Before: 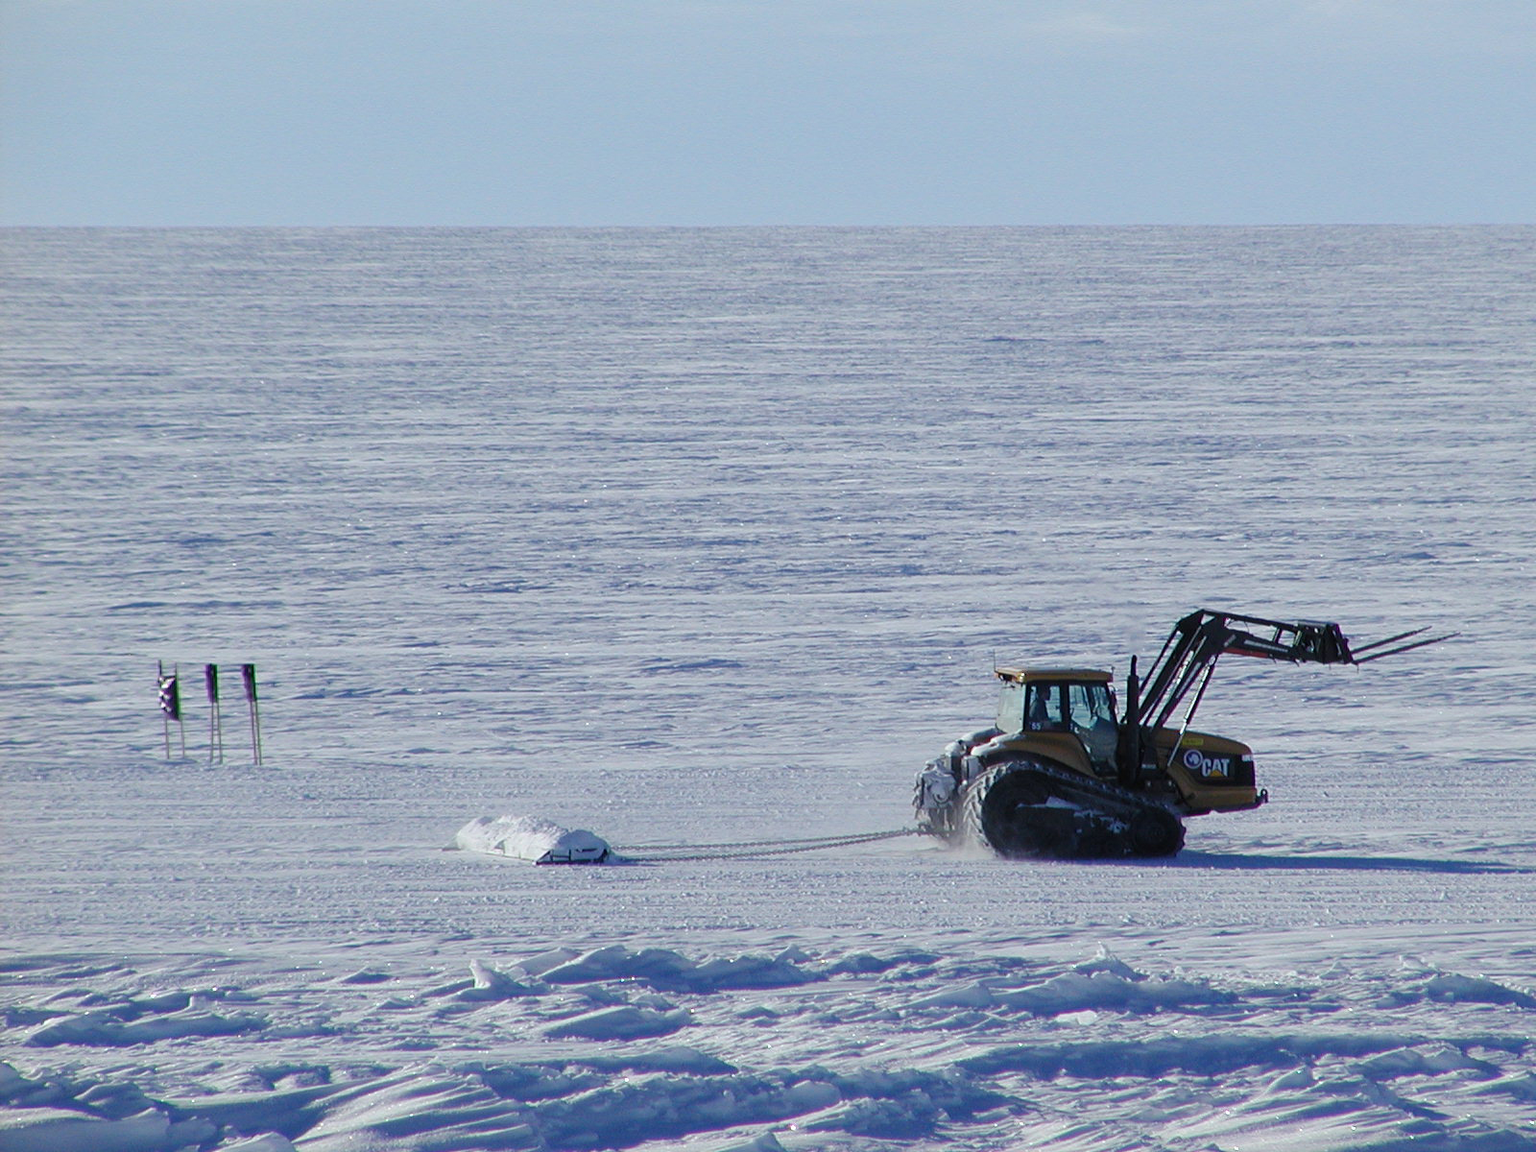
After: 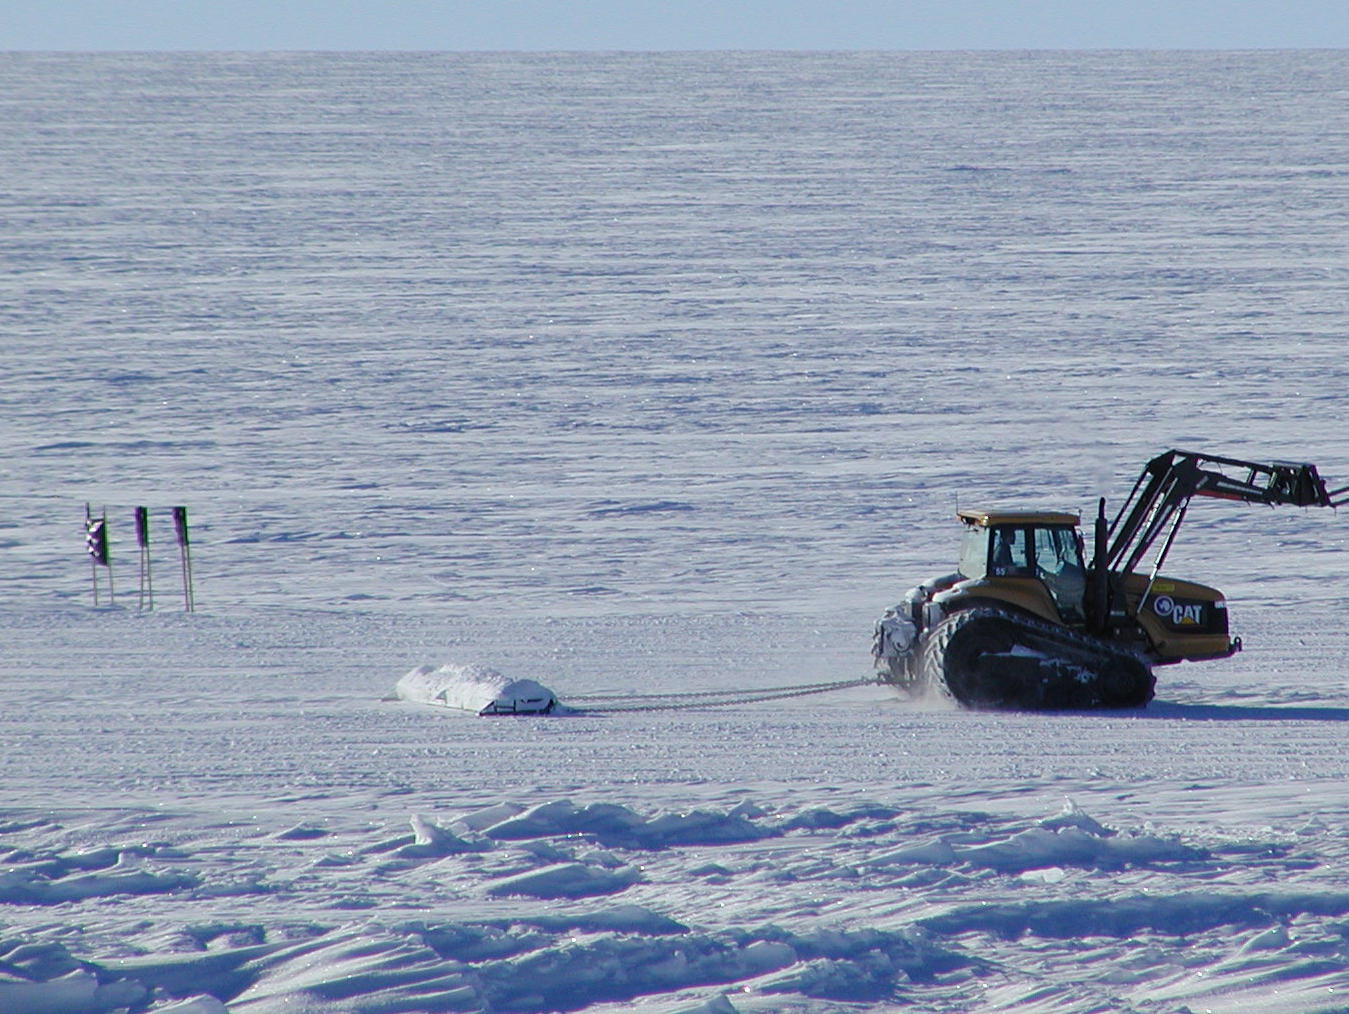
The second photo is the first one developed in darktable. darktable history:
crop and rotate: left 4.992%, top 15.472%, right 10.644%
